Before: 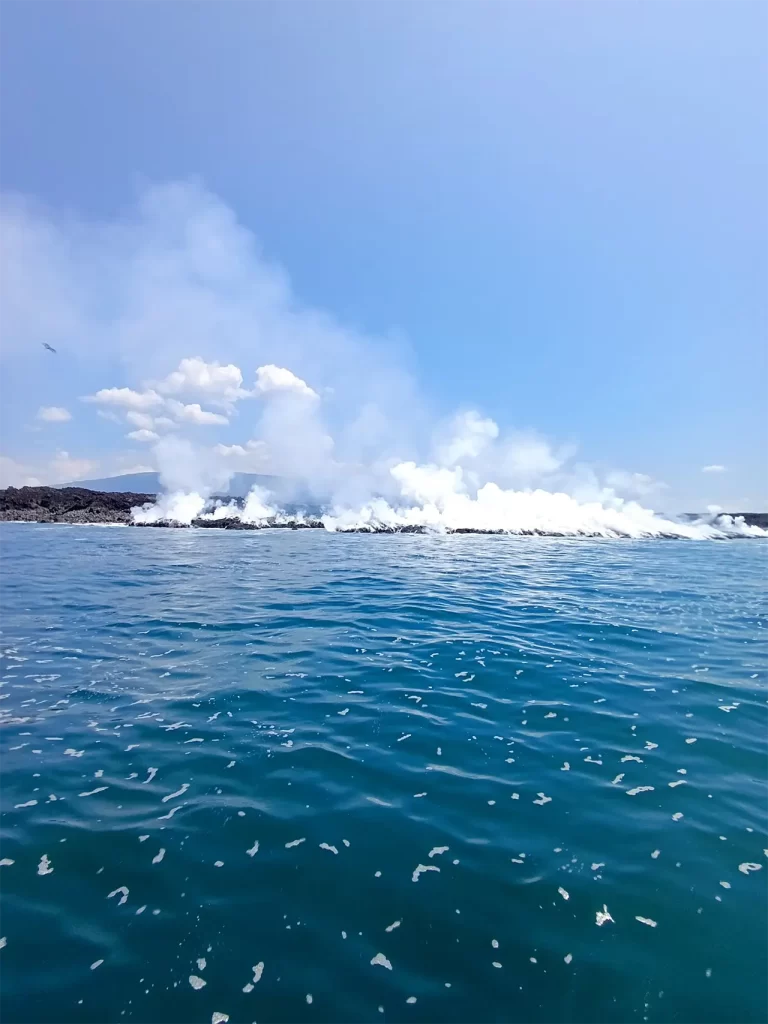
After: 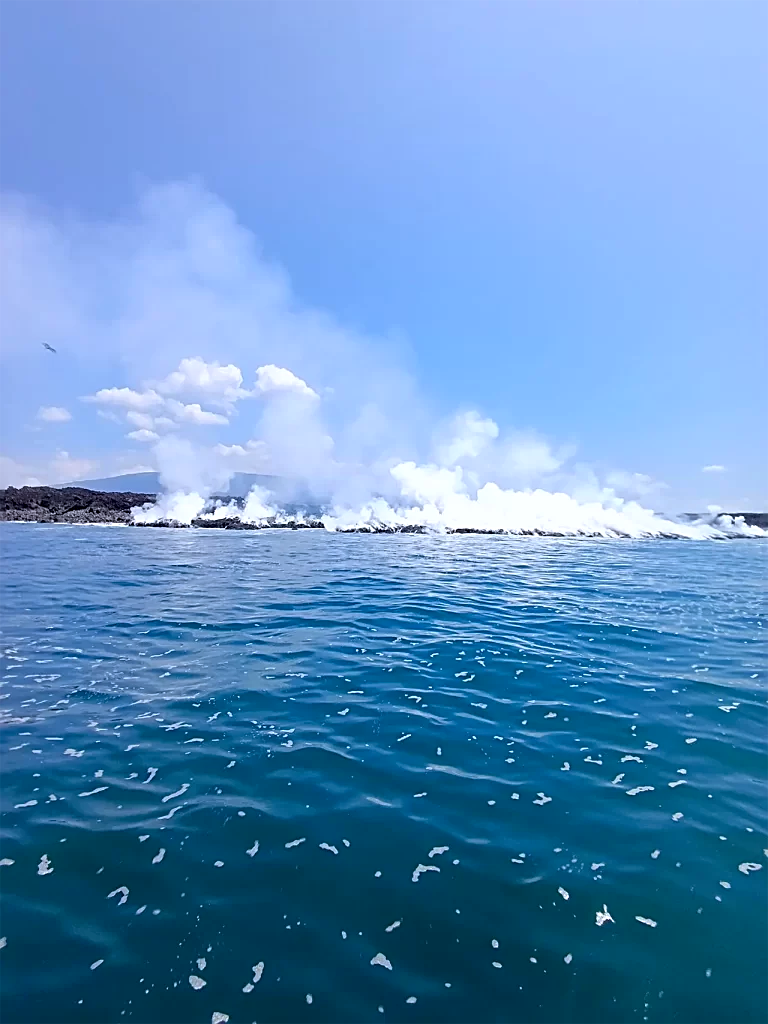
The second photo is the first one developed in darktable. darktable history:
sharpen: on, module defaults
color calibration: illuminant as shot in camera, x 0.358, y 0.373, temperature 4628.91 K
